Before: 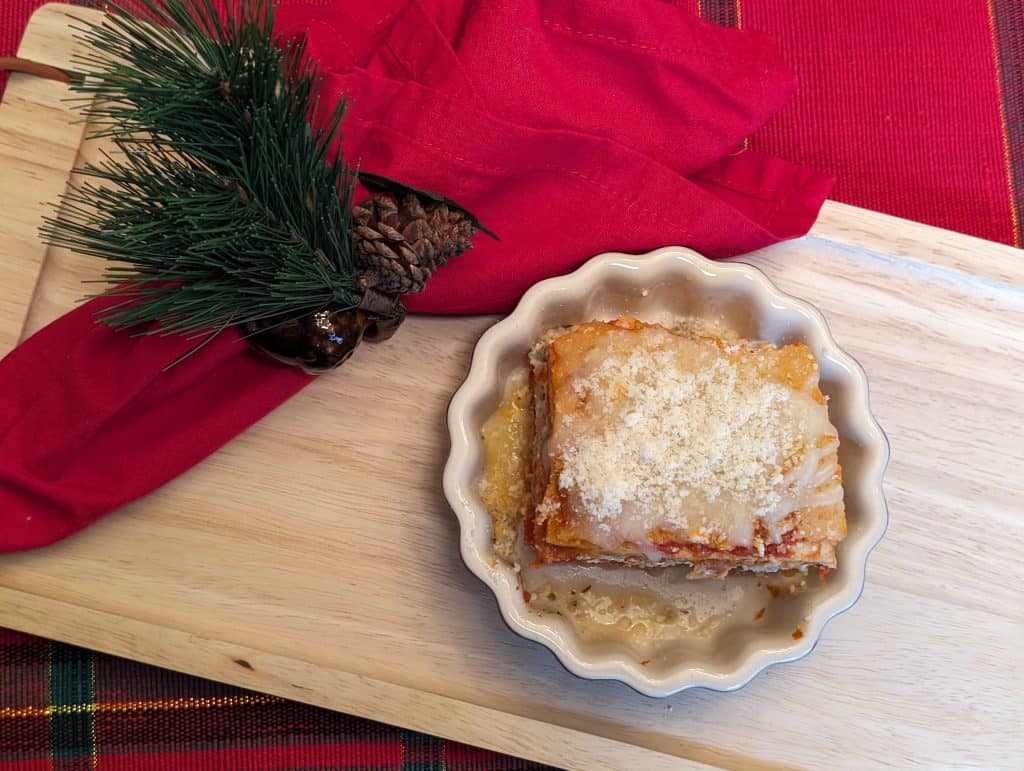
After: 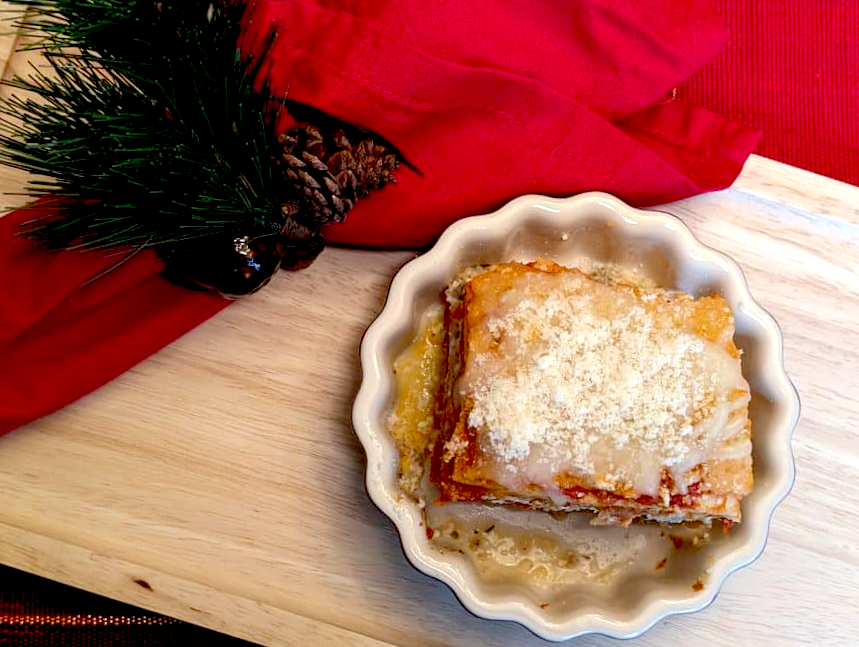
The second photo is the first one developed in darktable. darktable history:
crop and rotate: angle -3.27°, left 5.211%, top 5.211%, right 4.607%, bottom 4.607%
exposure: black level correction 0.031, exposure 0.304 EV, compensate highlight preservation false
